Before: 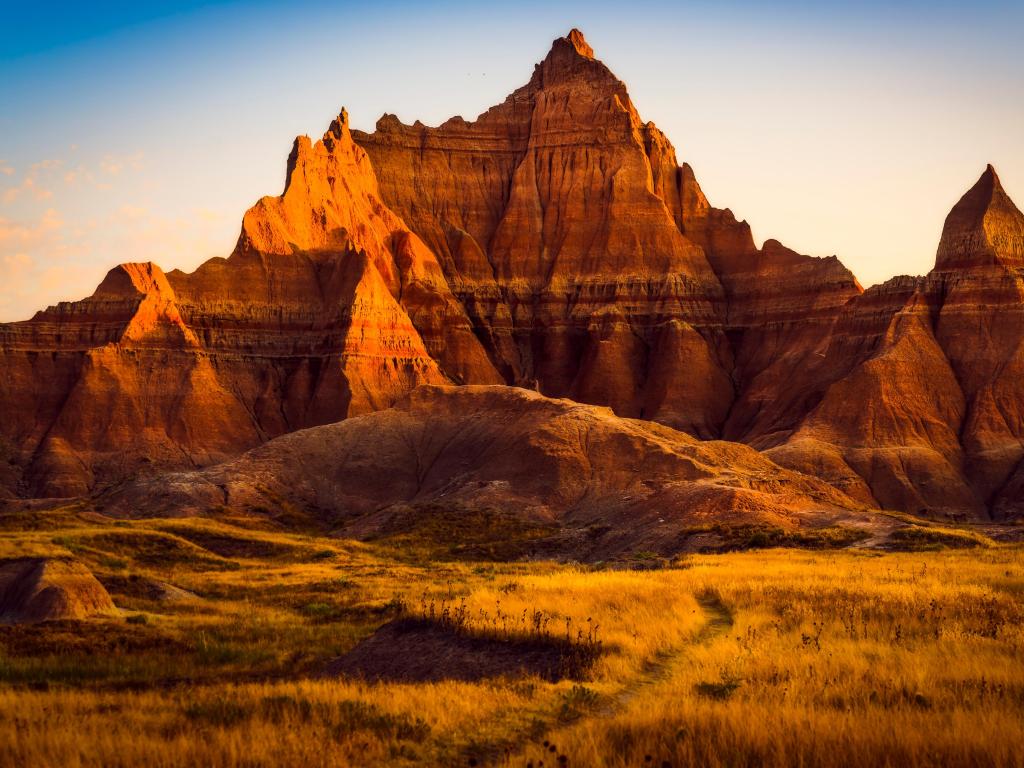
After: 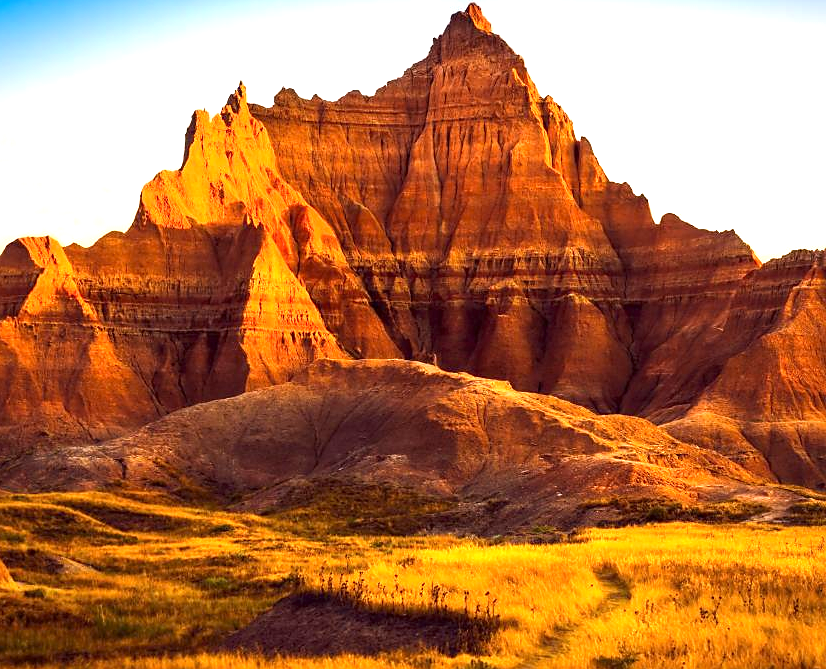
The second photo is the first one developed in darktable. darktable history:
exposure: exposure 1.092 EV, compensate highlight preservation false
crop: left 10.005%, top 3.475%, right 9.247%, bottom 9.296%
sharpen: radius 1.459, amount 0.41, threshold 1.269
